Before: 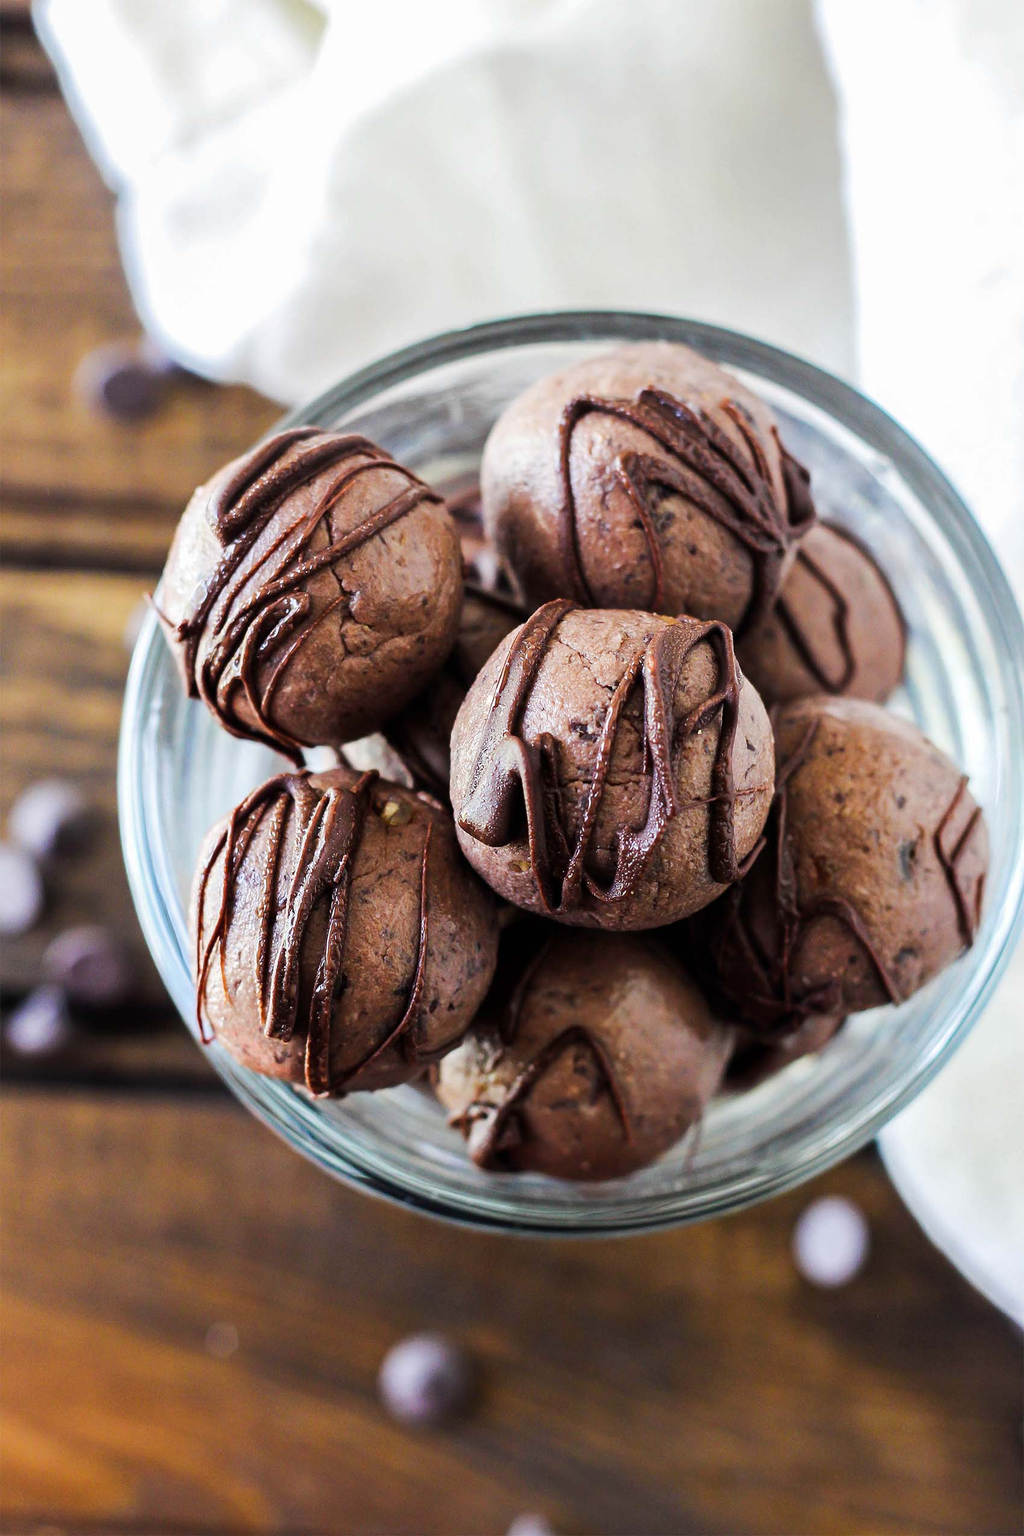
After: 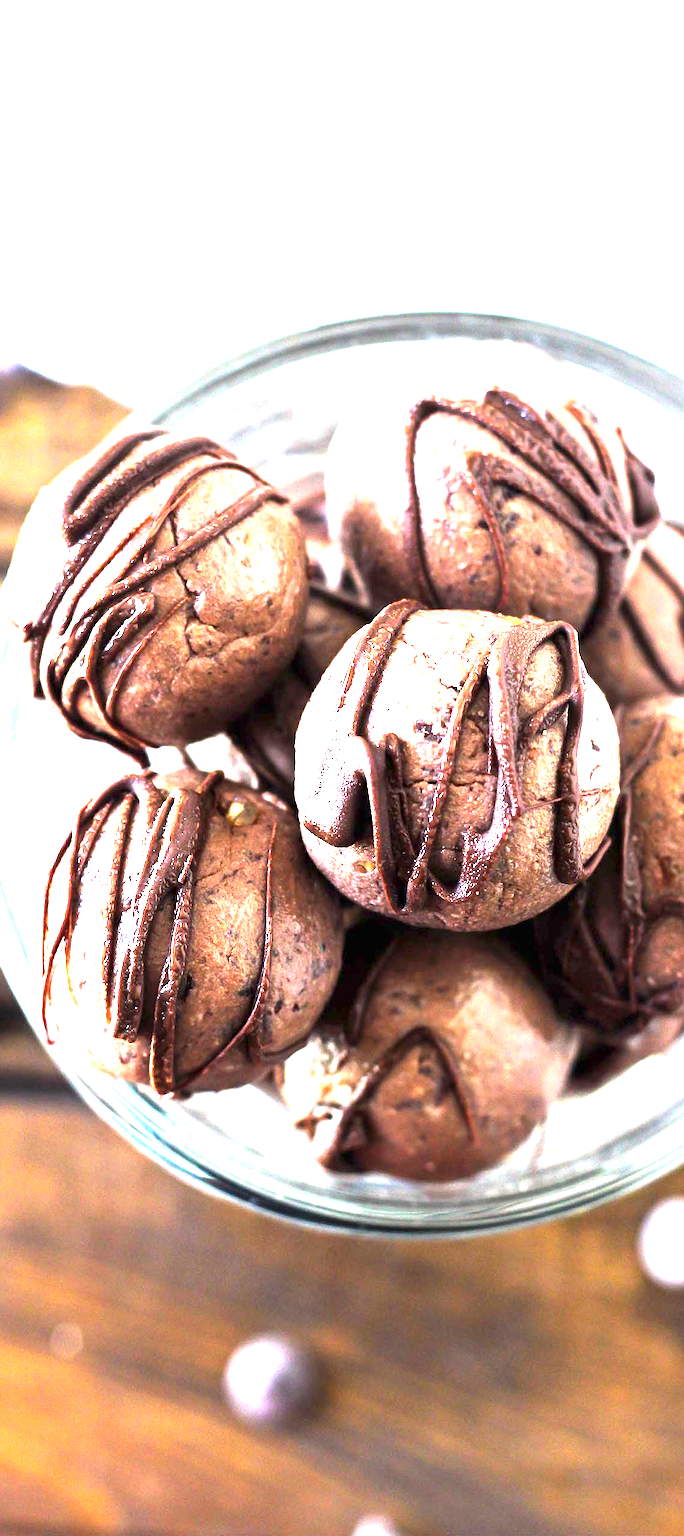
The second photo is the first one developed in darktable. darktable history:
exposure: exposure 2.058 EV, compensate exposure bias true, compensate highlight preservation false
crop and rotate: left 15.277%, right 17.877%
